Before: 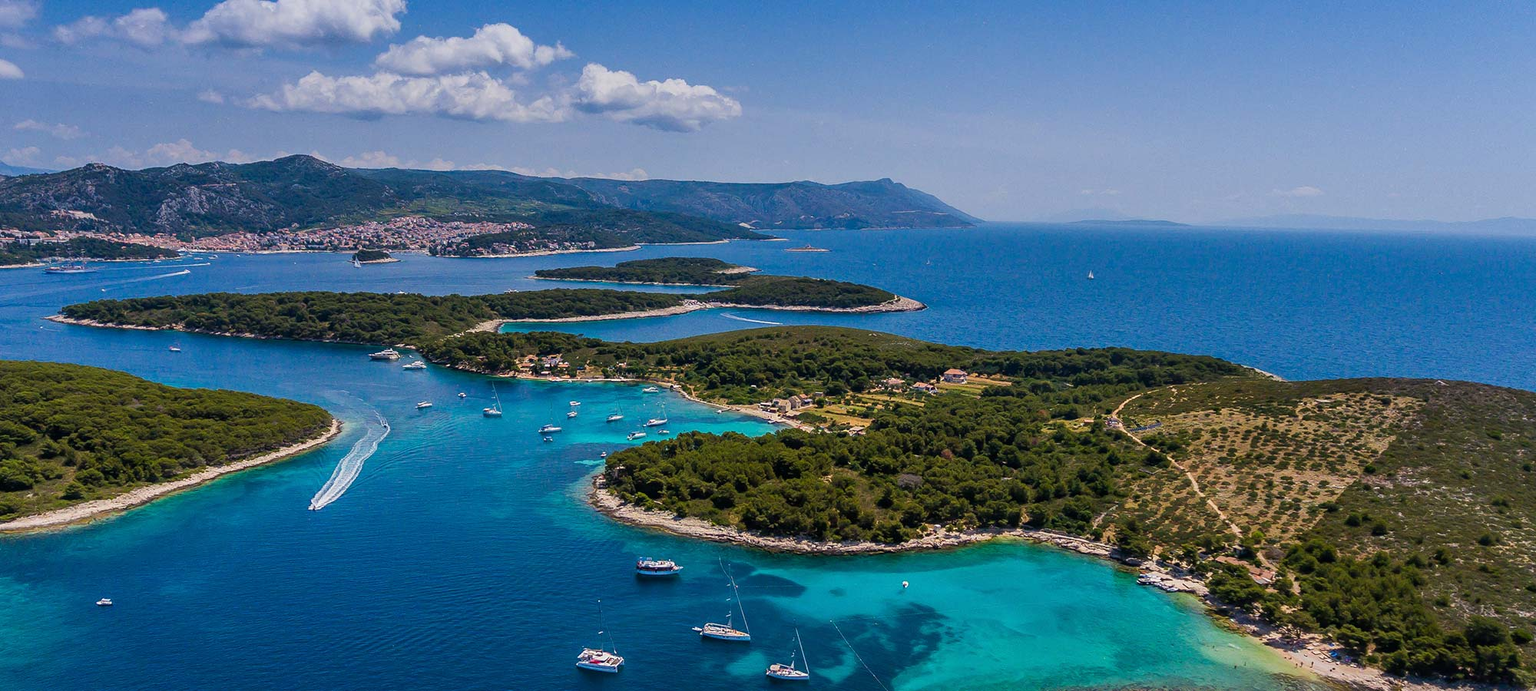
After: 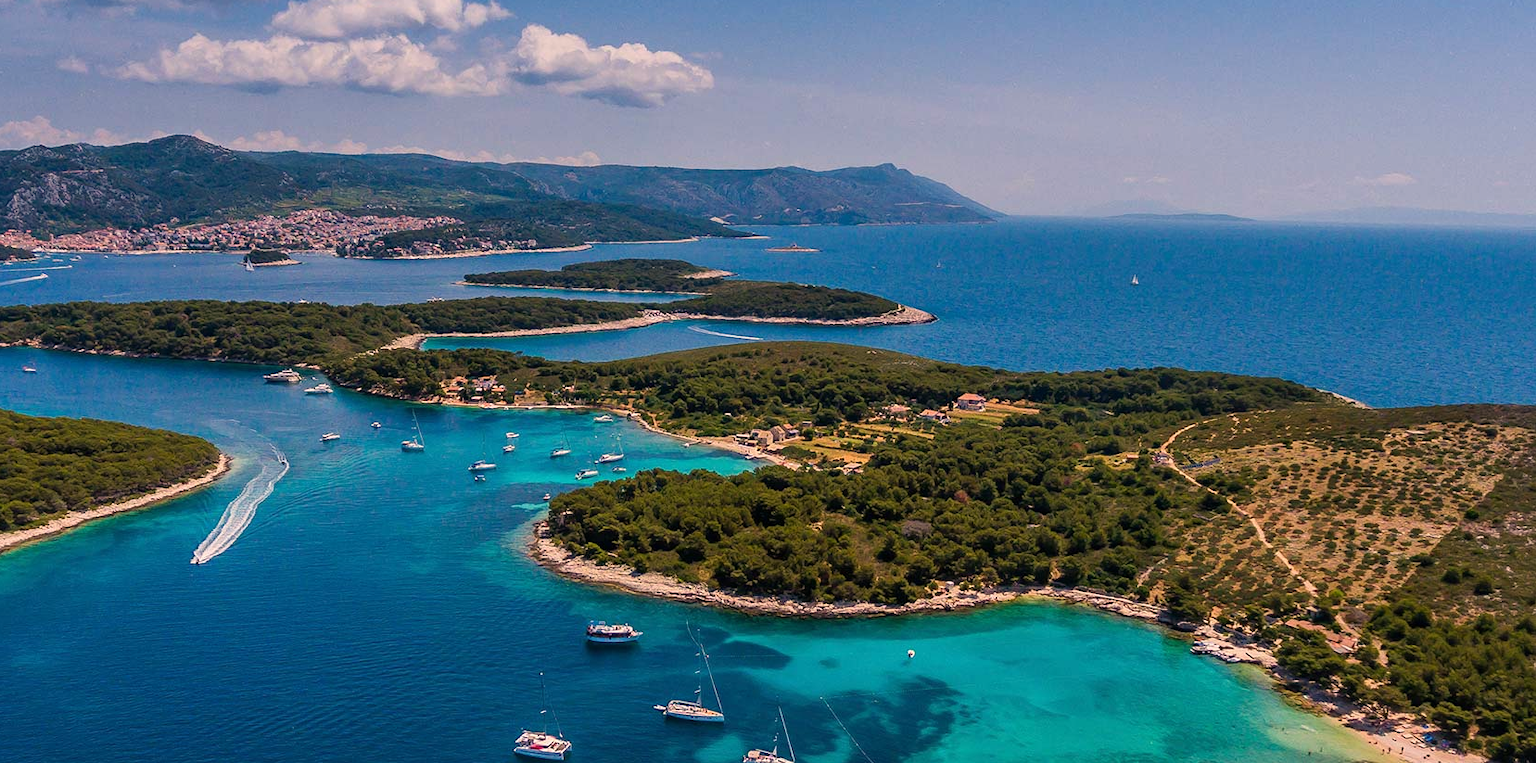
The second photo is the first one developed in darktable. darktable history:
crop: left 9.807%, top 6.259%, right 7.334%, bottom 2.177%
white balance: red 1.127, blue 0.943
